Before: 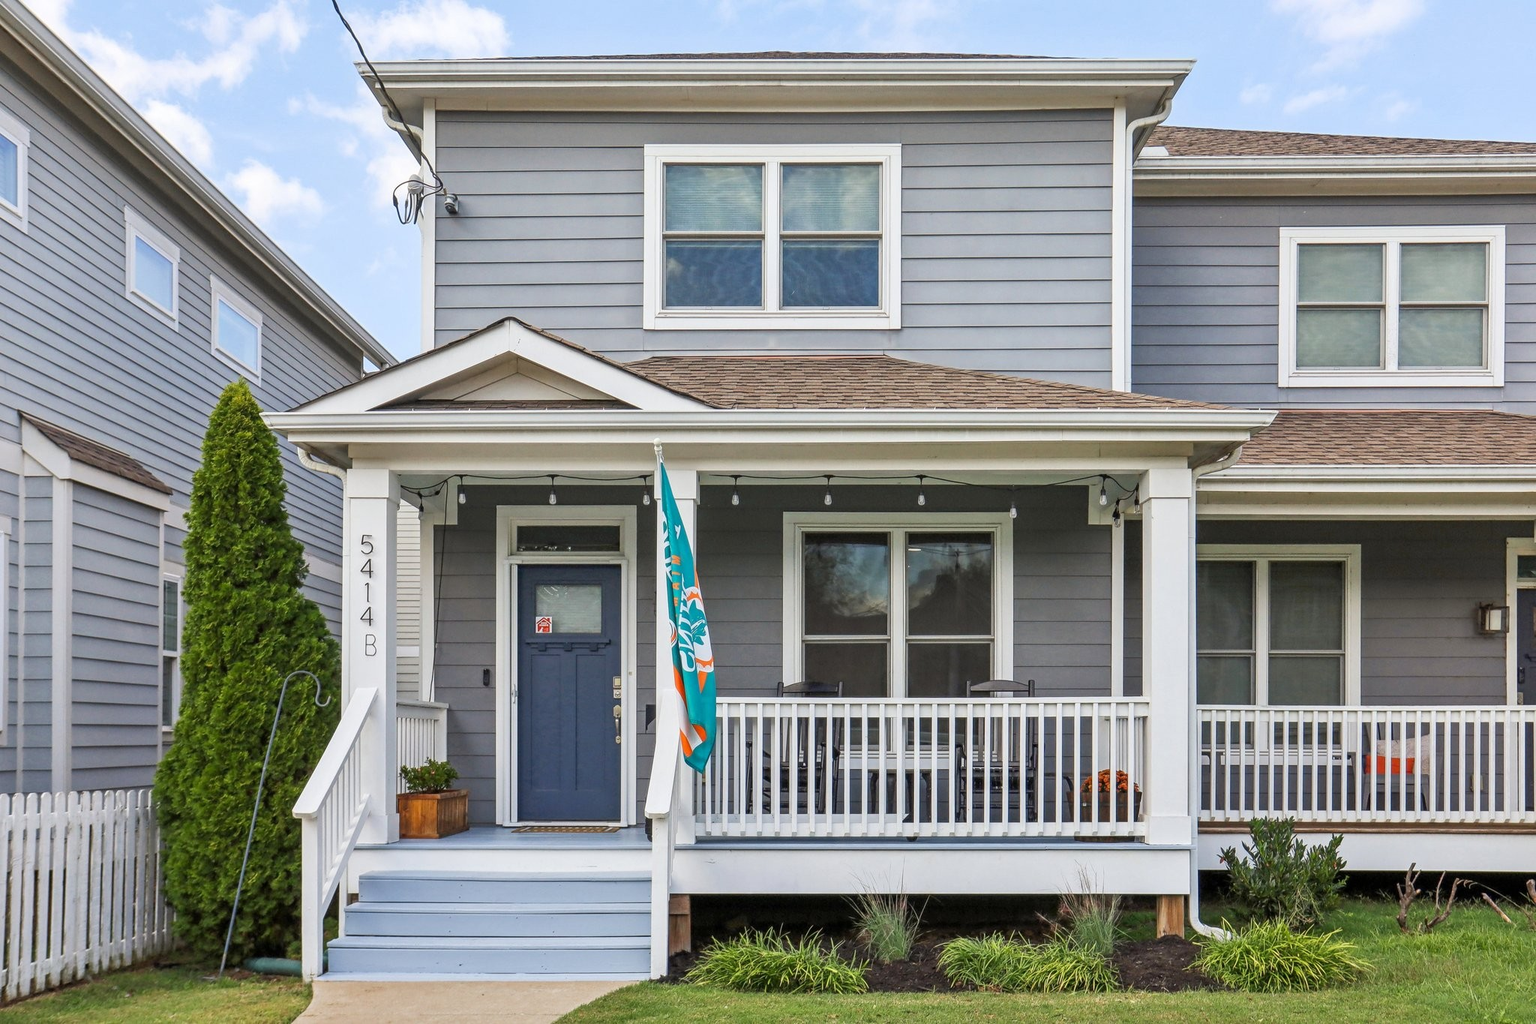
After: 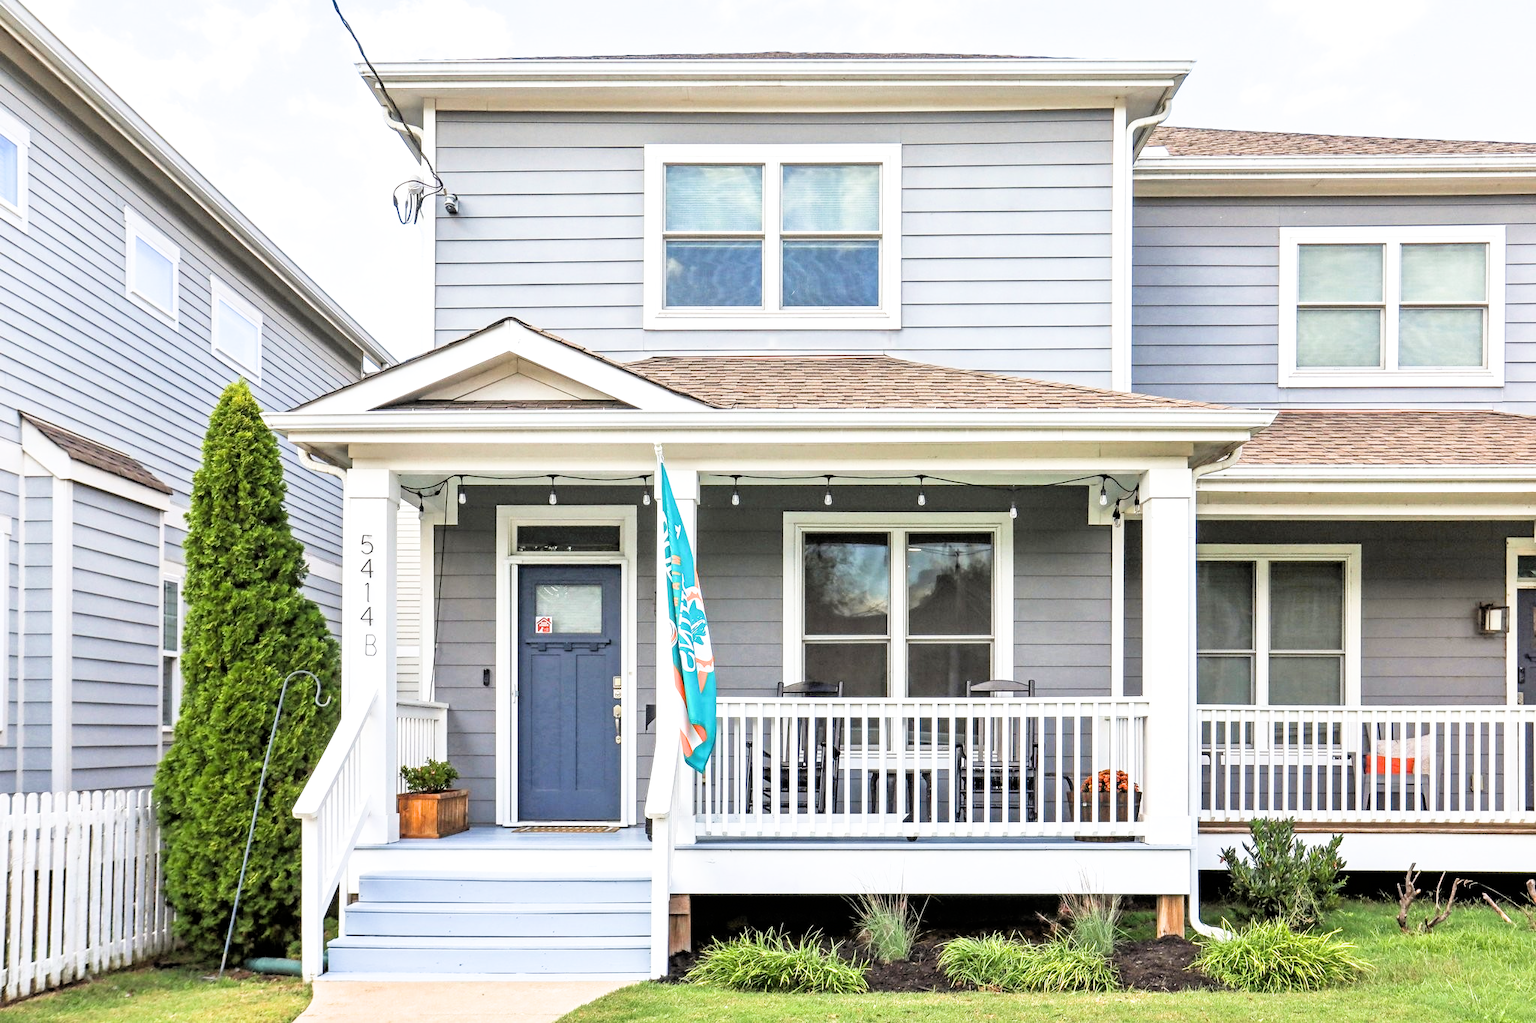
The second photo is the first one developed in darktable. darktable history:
exposure: black level correction 0, exposure 0.7 EV, compensate exposure bias true, compensate highlight preservation false
filmic rgb: black relative exposure -5 EV, white relative exposure 3.2 EV, hardness 3.42, contrast 1.2, highlights saturation mix -30%
